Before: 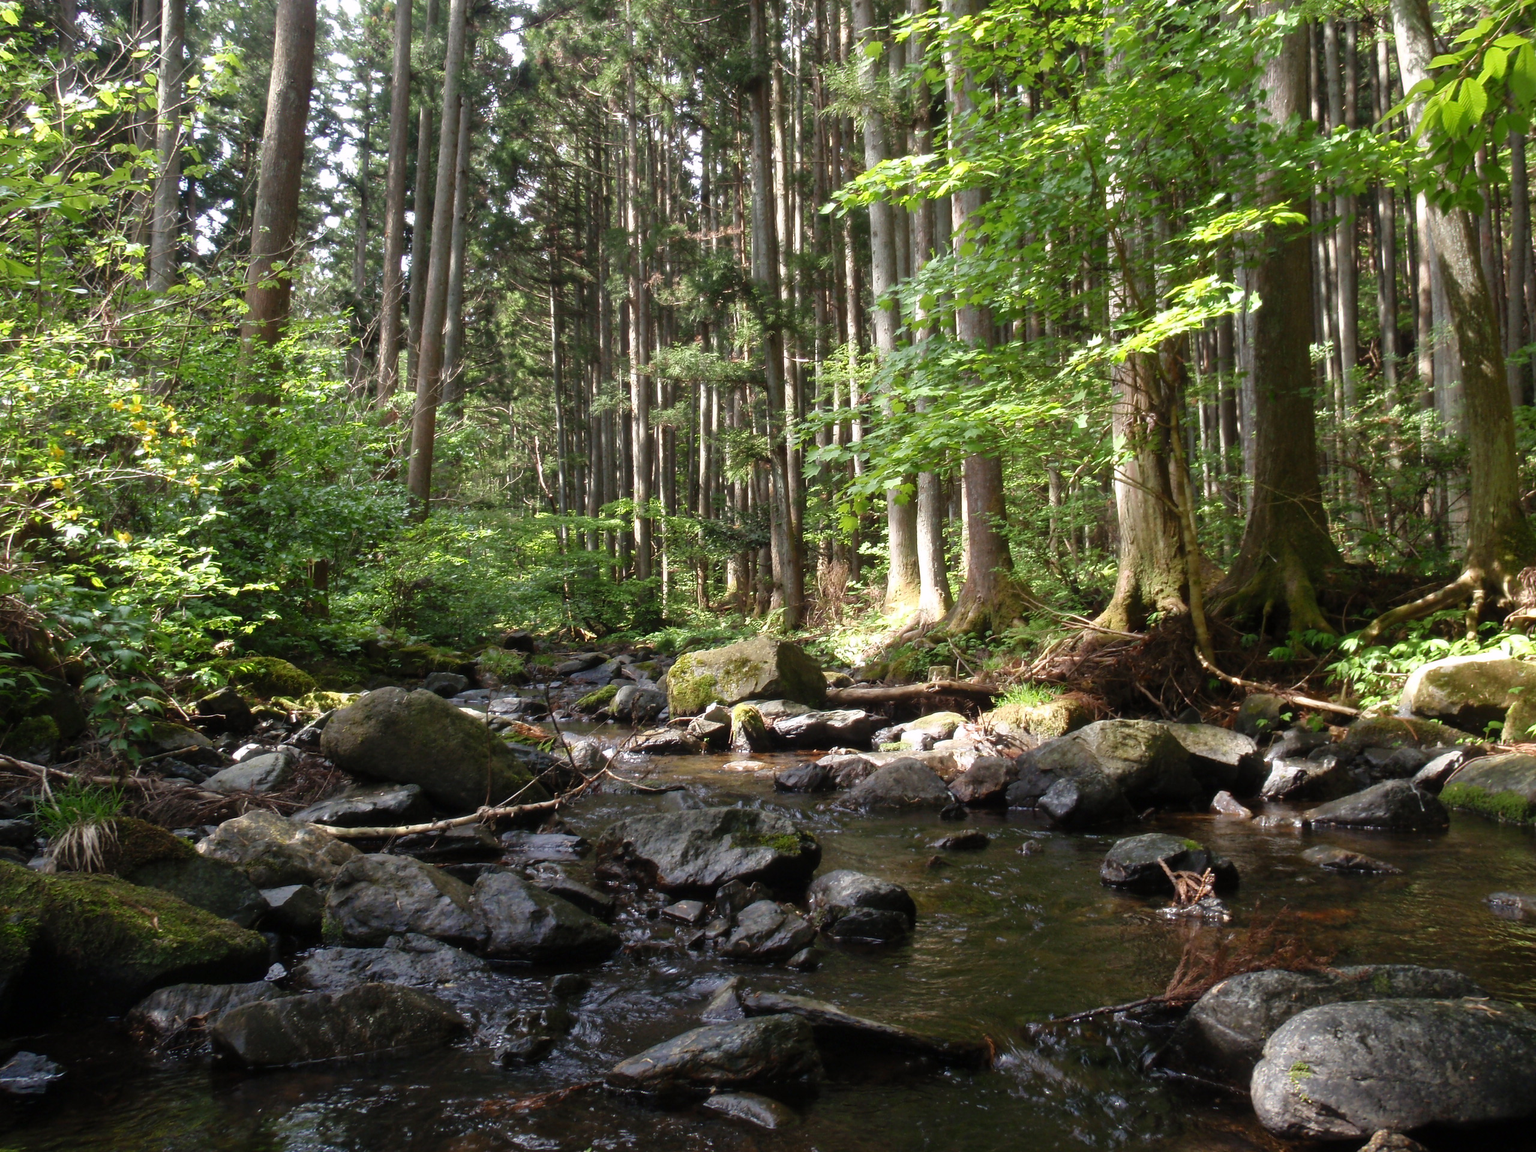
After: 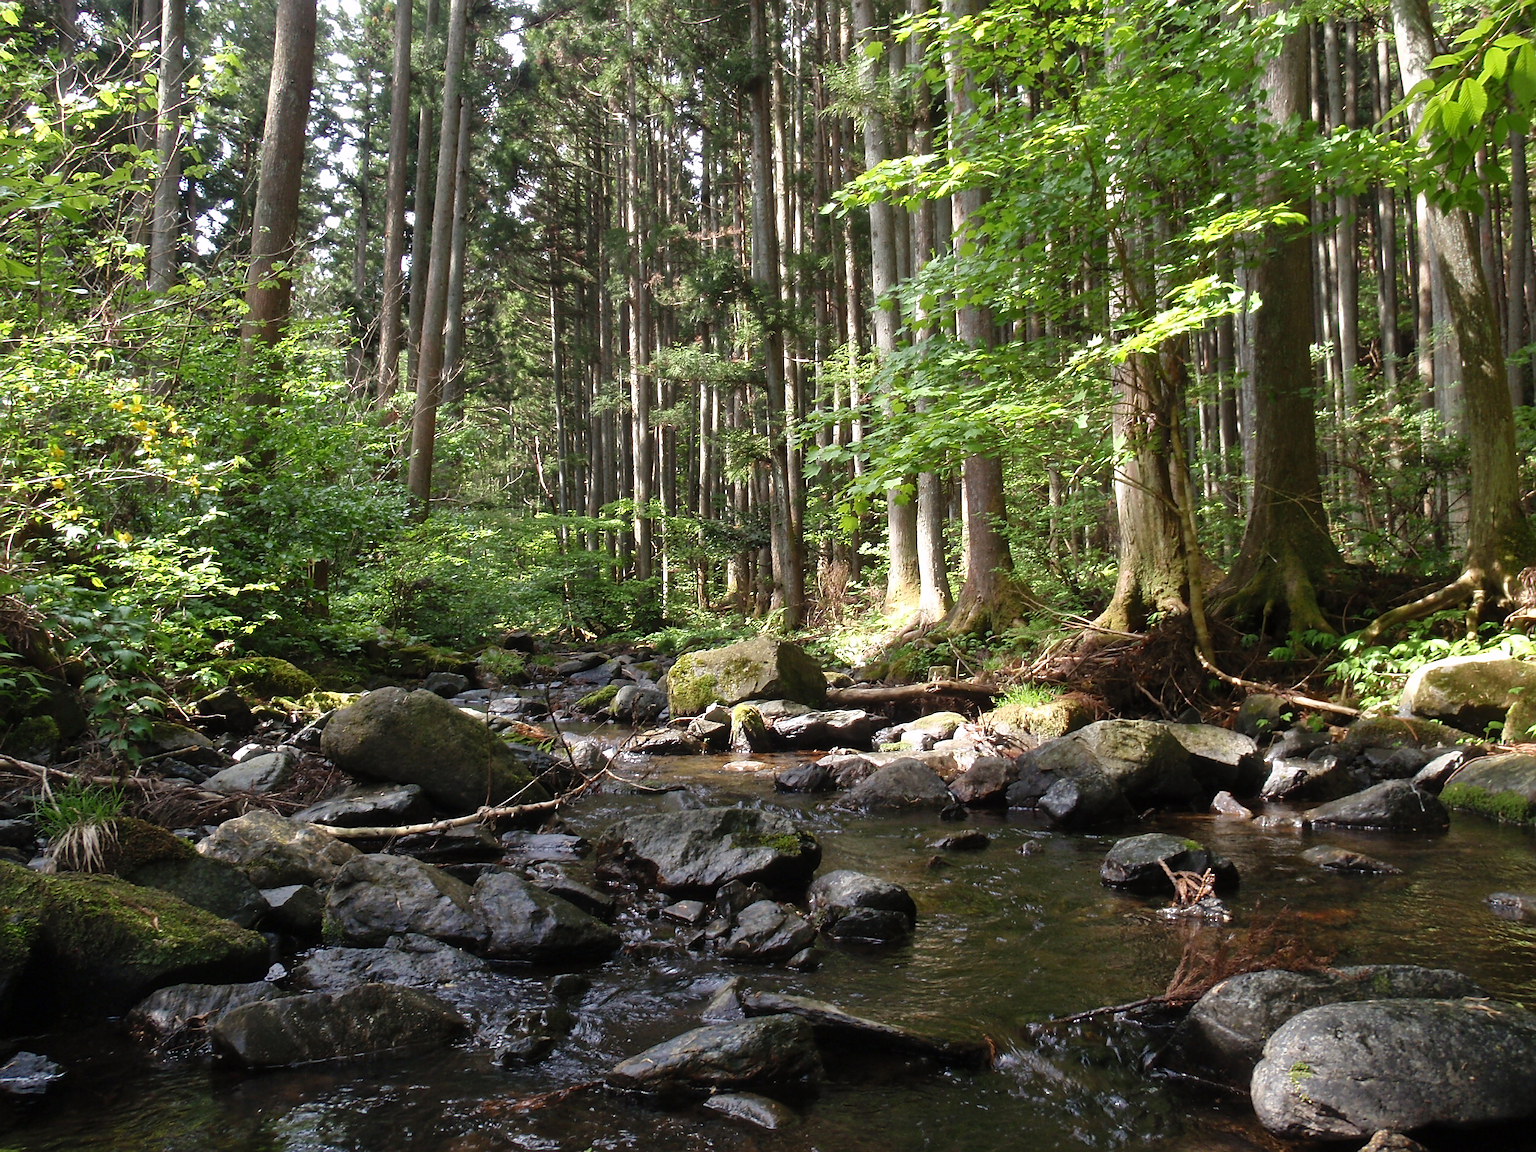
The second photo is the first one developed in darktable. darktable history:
sharpen: on, module defaults
shadows and highlights: shadows 30.63, highlights -63.22, shadows color adjustment 98%, highlights color adjustment 58.61%, soften with gaussian
